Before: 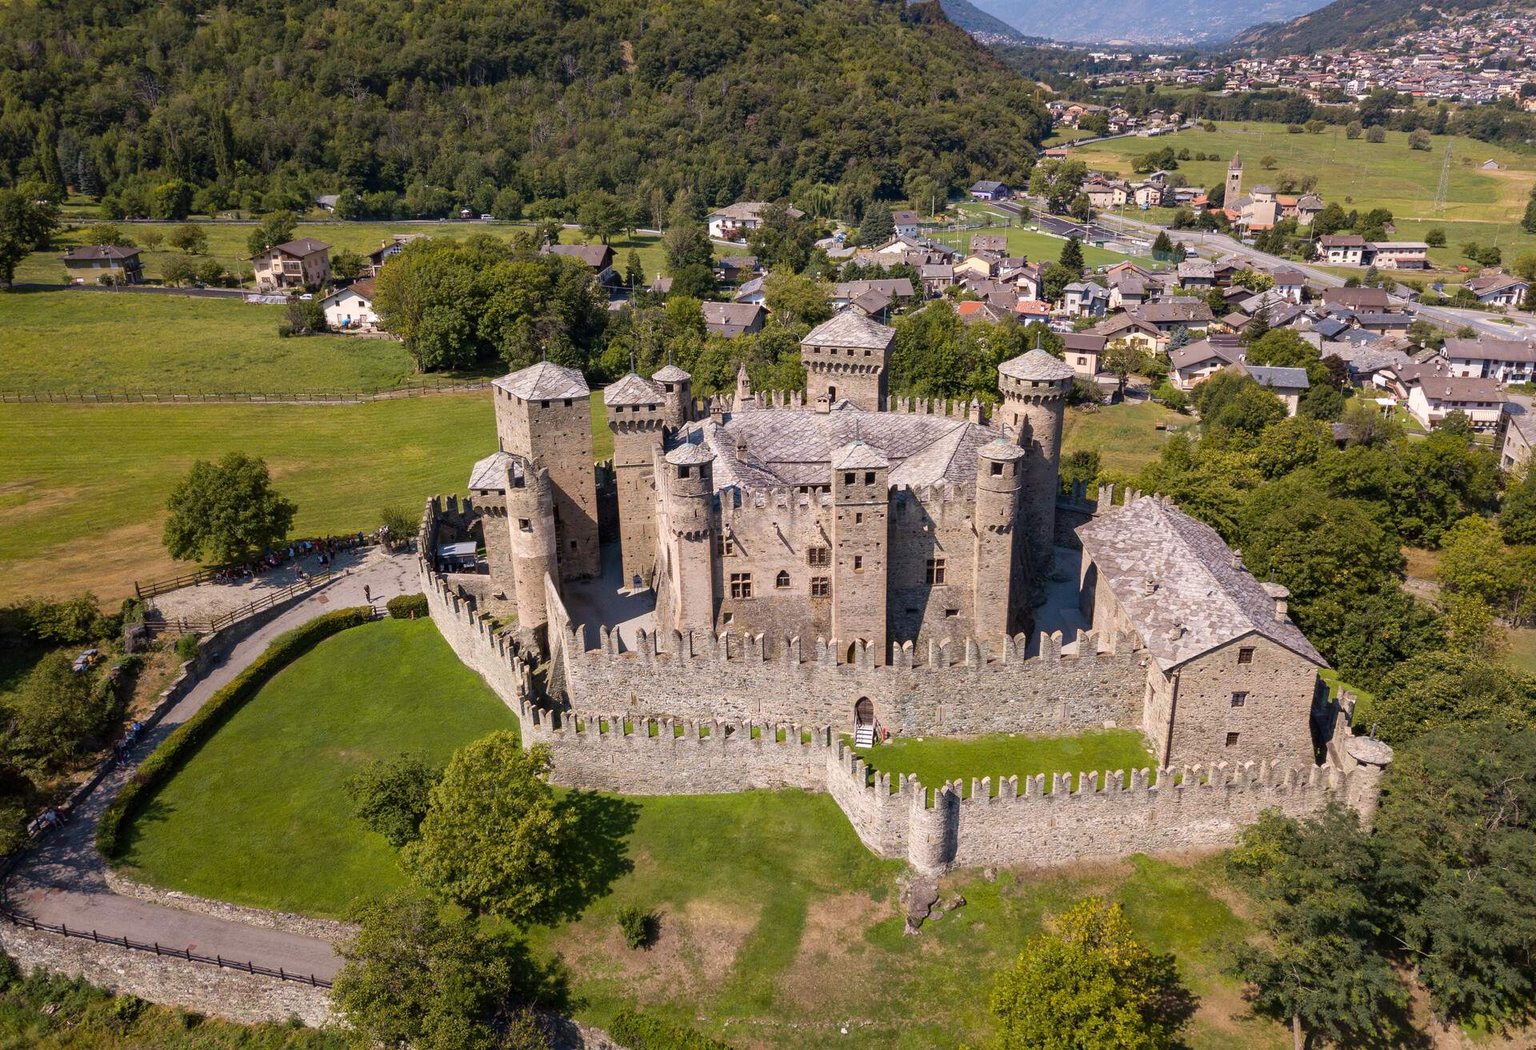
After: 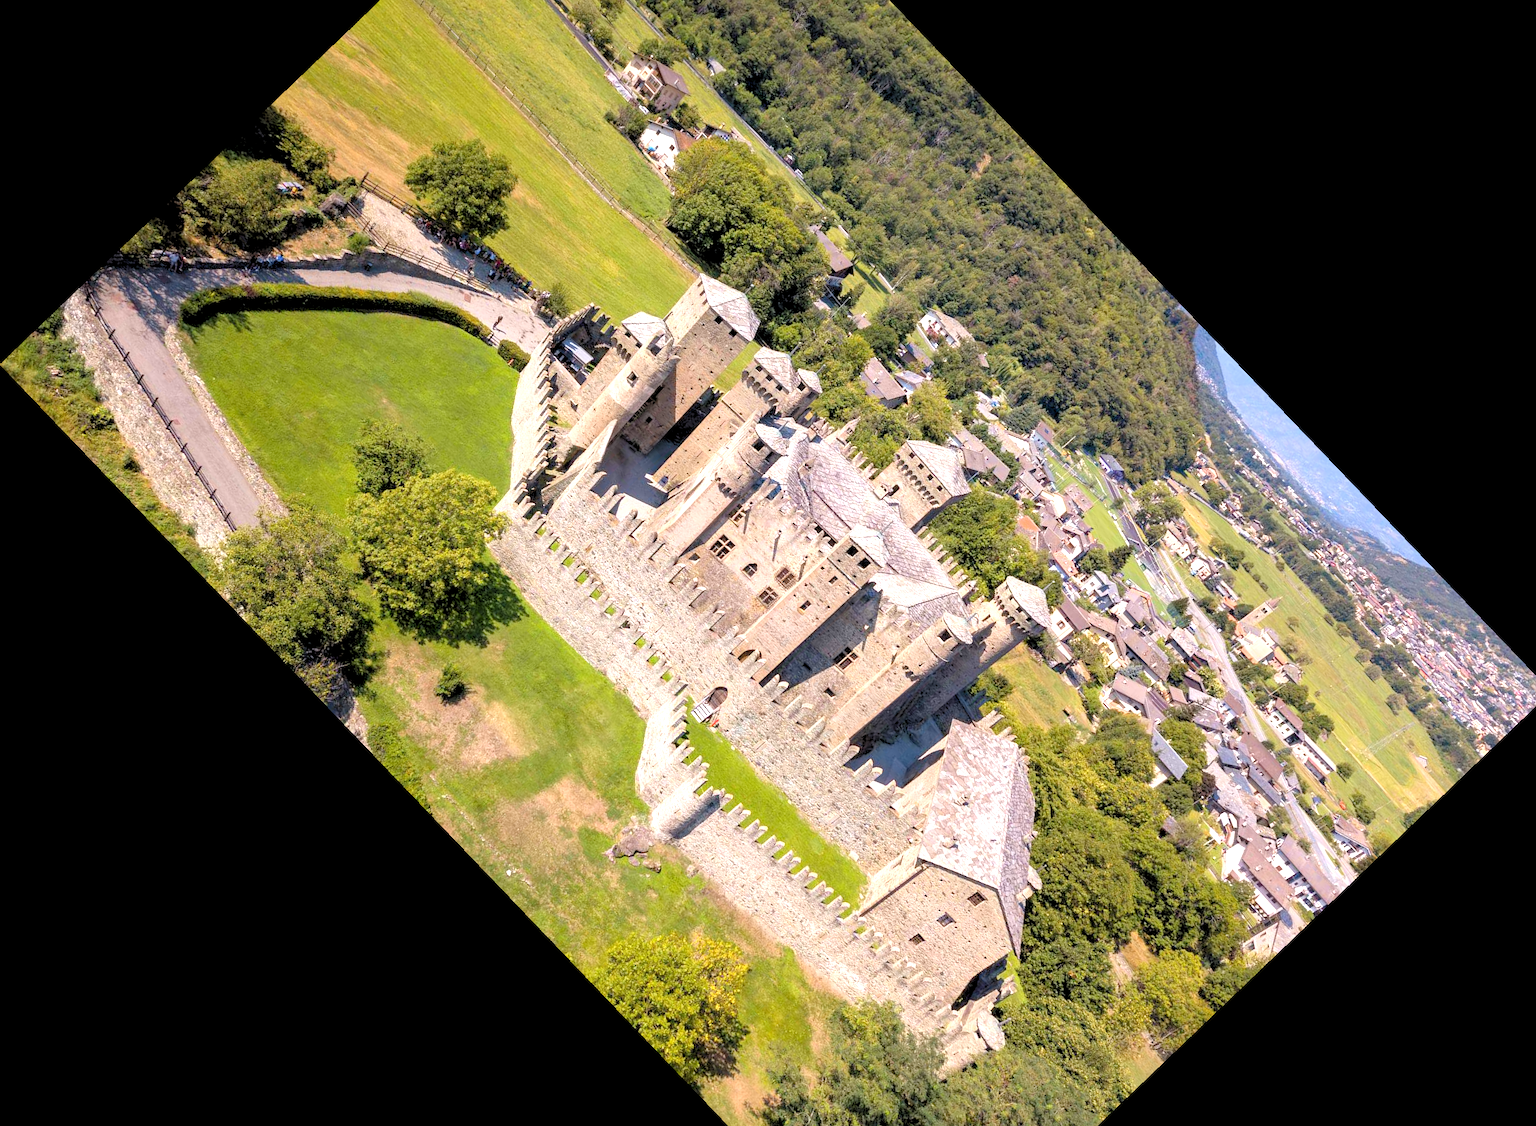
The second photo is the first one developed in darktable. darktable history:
crop and rotate: angle -46.26°, top 16.234%, right 0.912%, bottom 11.704%
rgb levels: preserve colors sum RGB, levels [[0.038, 0.433, 0.934], [0, 0.5, 1], [0, 0.5, 1]]
exposure: black level correction 0, exposure 1.2 EV, compensate highlight preservation false
